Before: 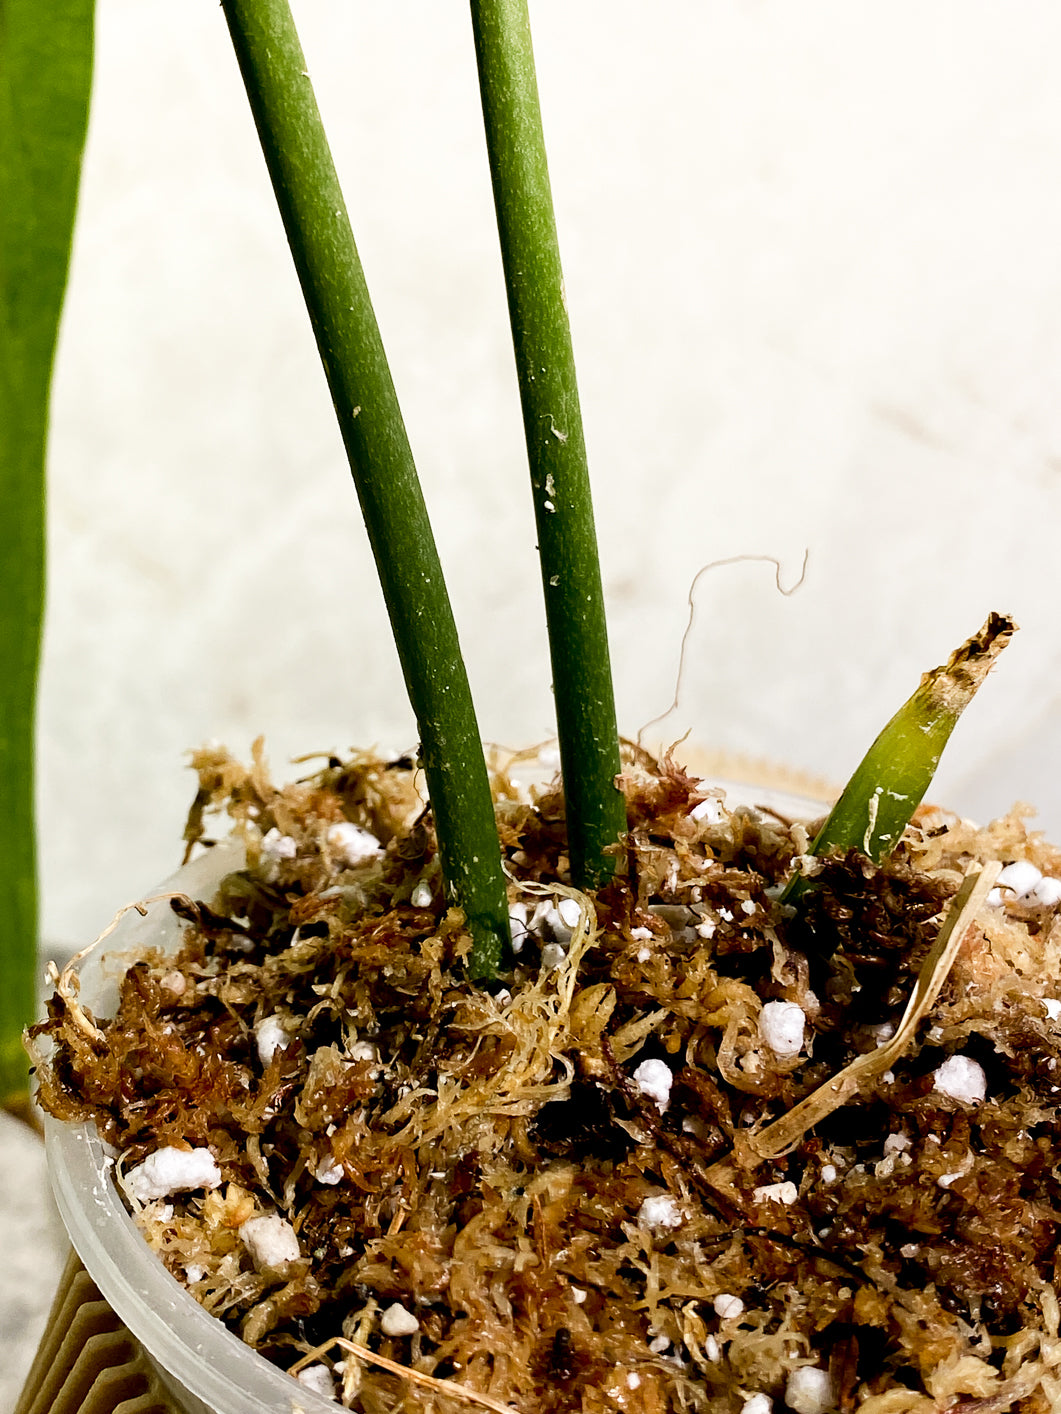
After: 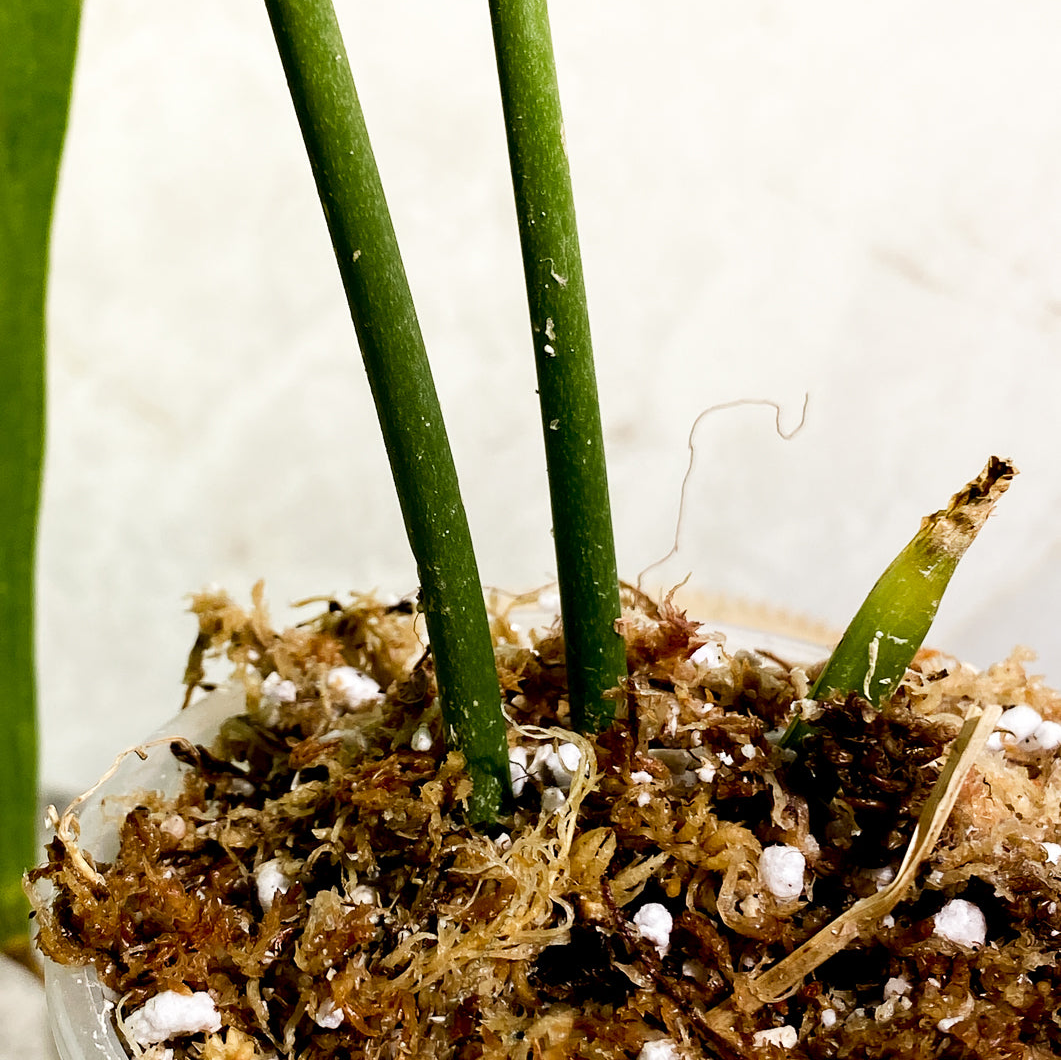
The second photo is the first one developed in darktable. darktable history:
crop: top 11.046%, bottom 13.936%
